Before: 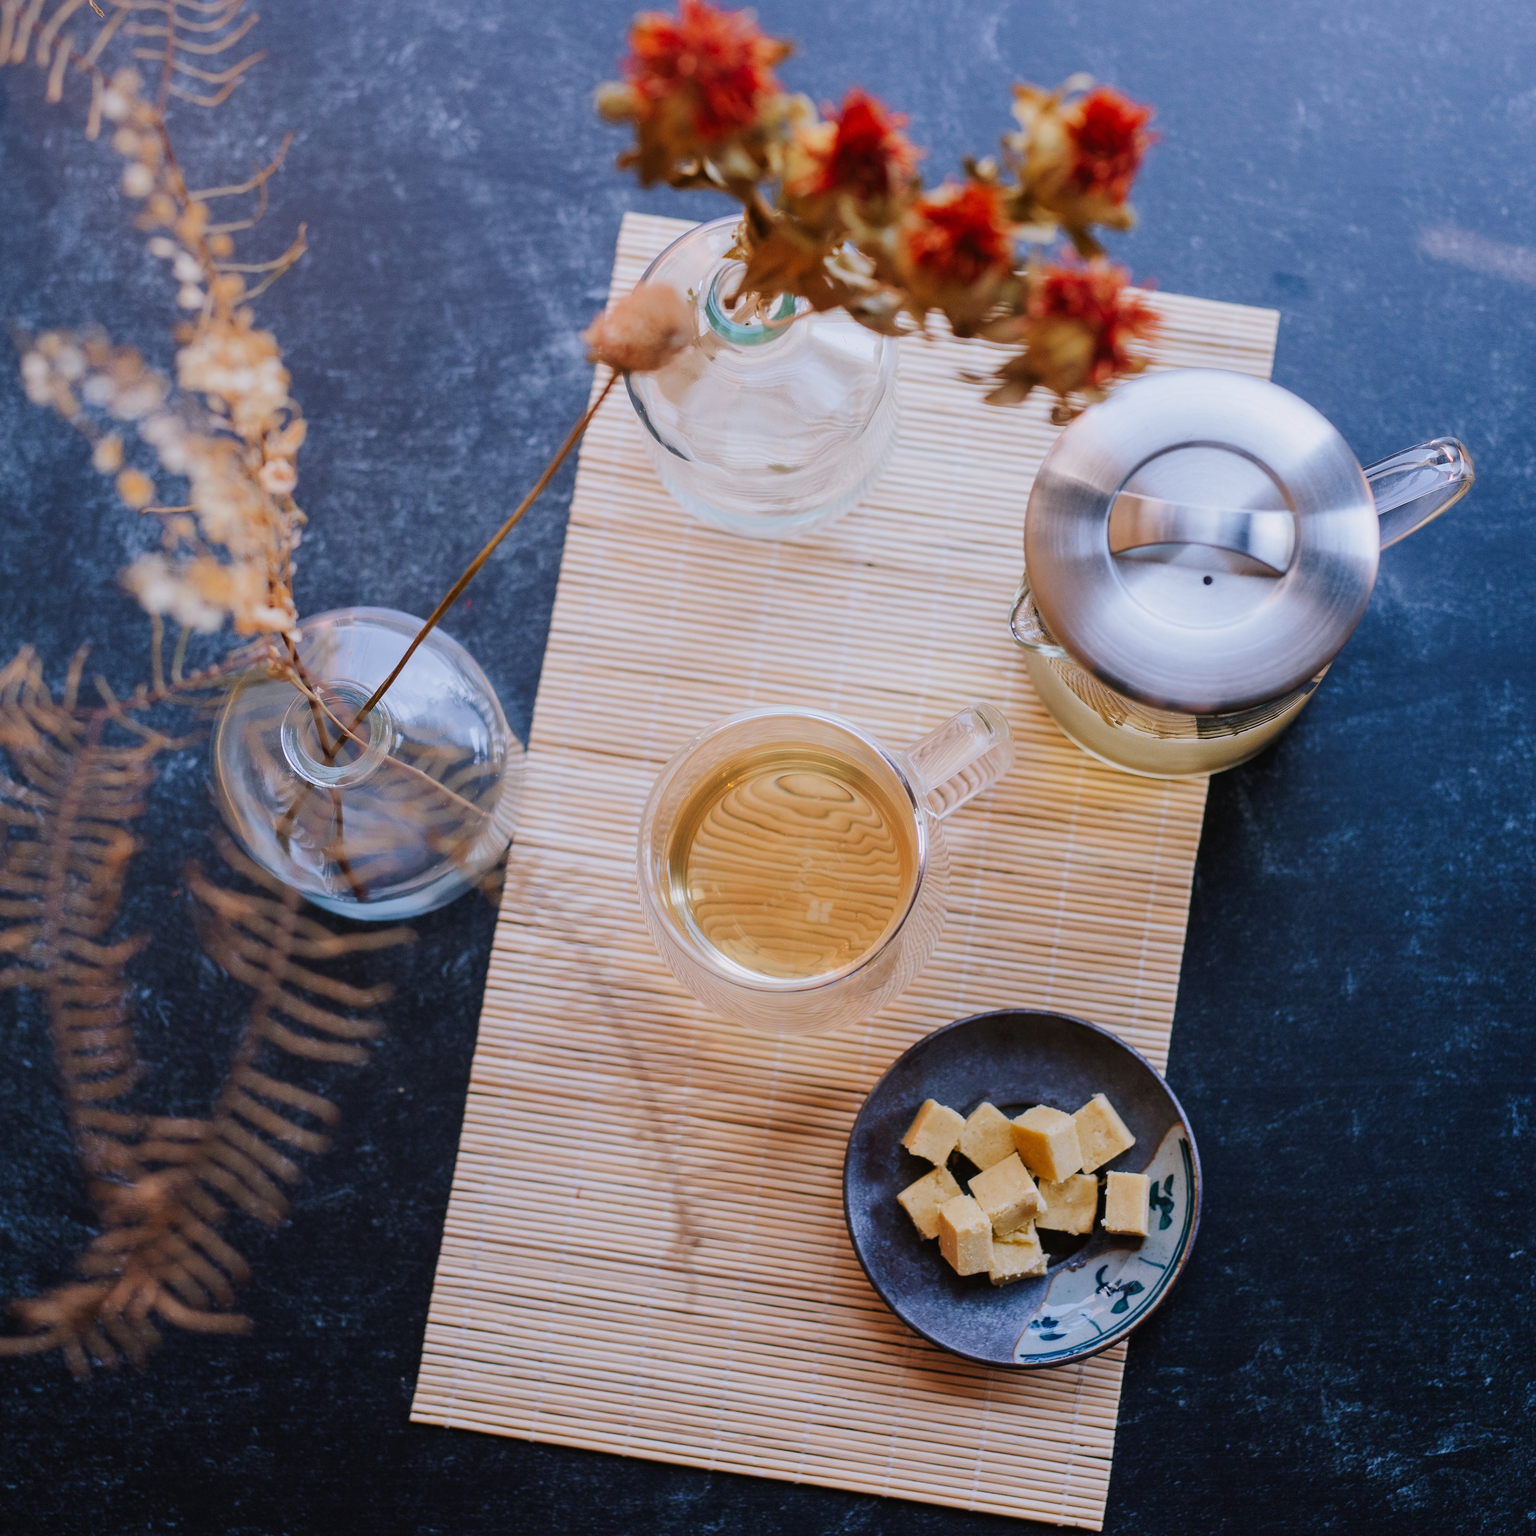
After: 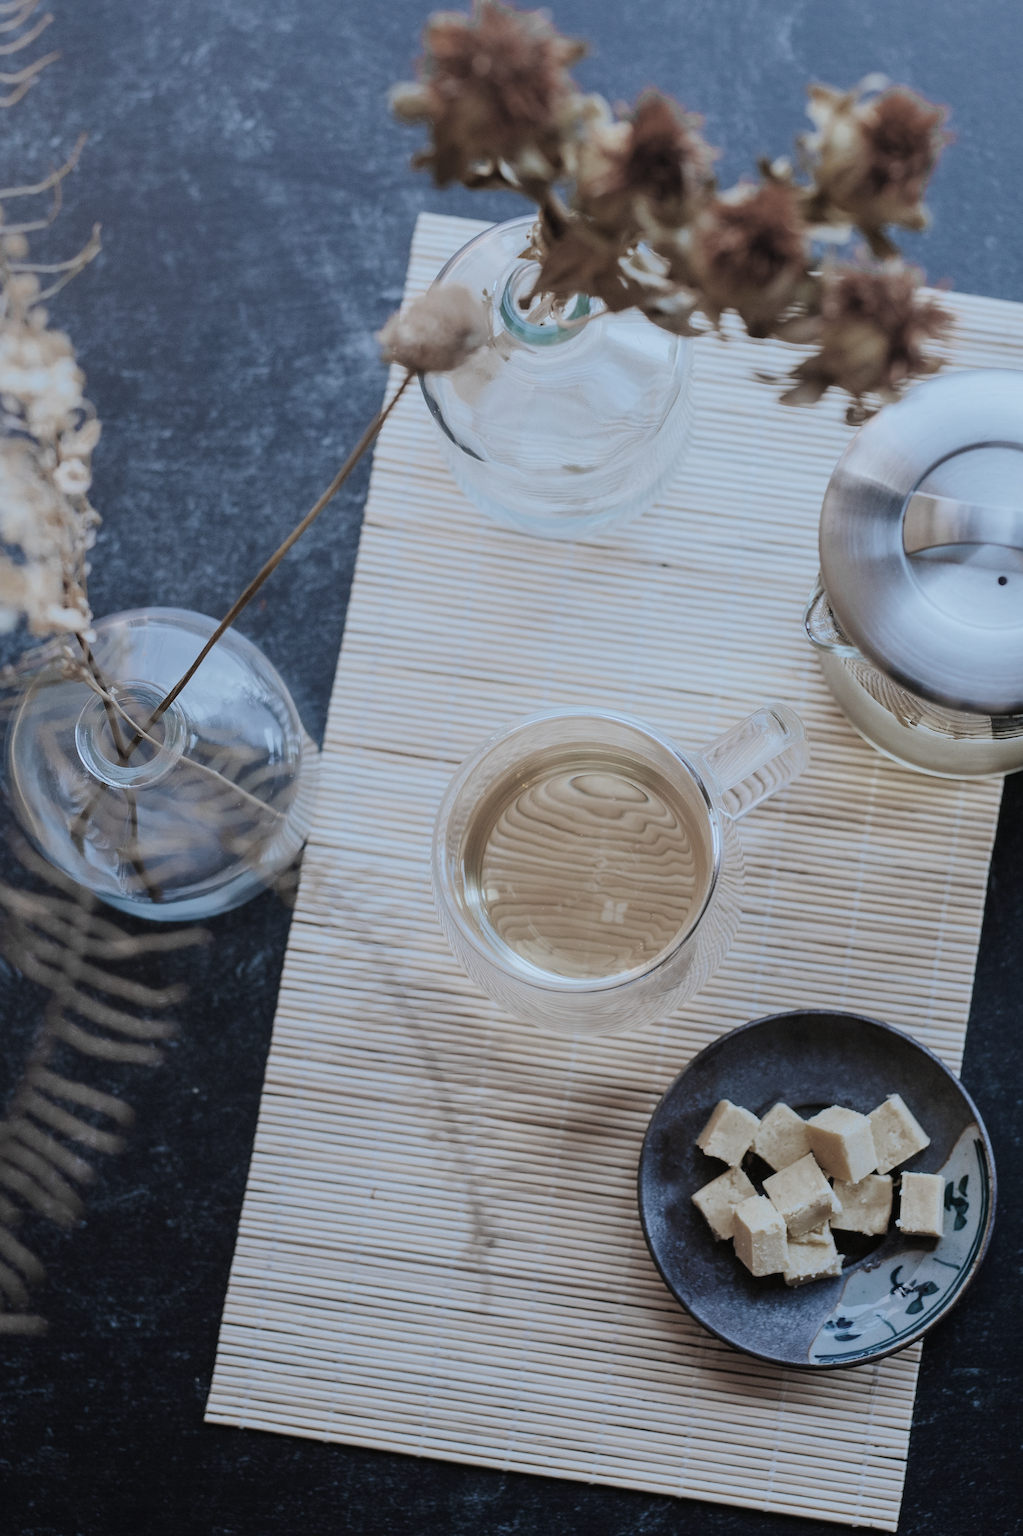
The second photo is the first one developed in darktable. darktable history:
color zones: curves: ch0 [(0, 0.487) (0.241, 0.395) (0.434, 0.373) (0.658, 0.412) (0.838, 0.487)]; ch1 [(0, 0) (0.053, 0.053) (0.211, 0.202) (0.579, 0.259) (0.781, 0.241)]
crop and rotate: left 13.409%, right 19.924%
color correction: highlights a* -10.69, highlights b* -19.19
